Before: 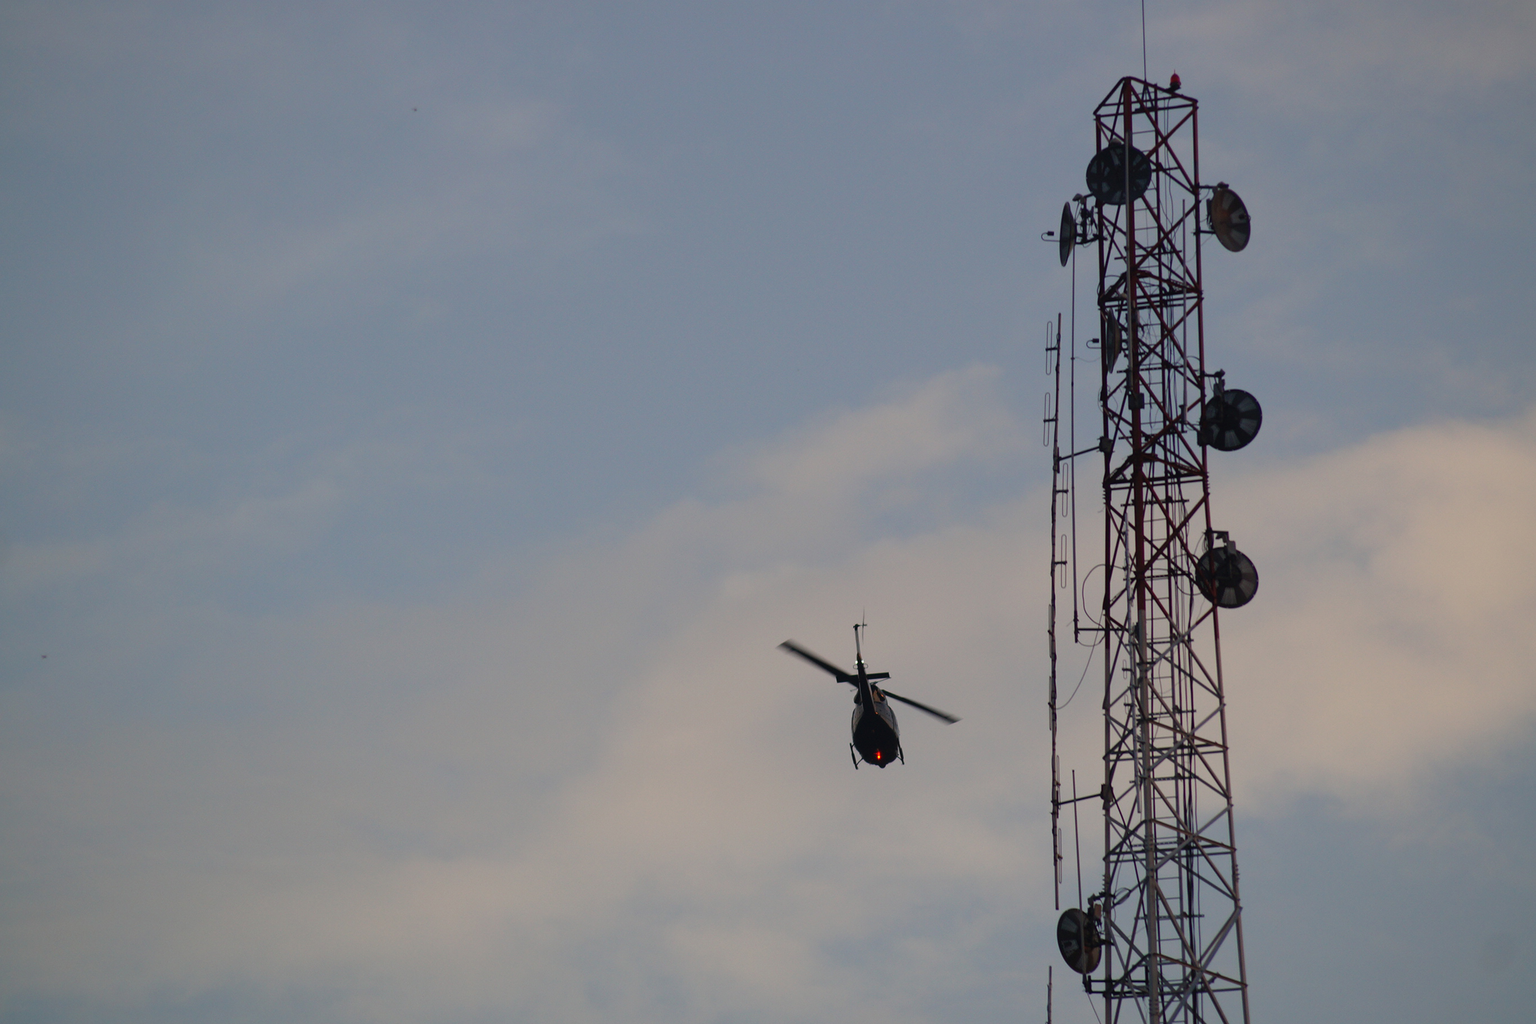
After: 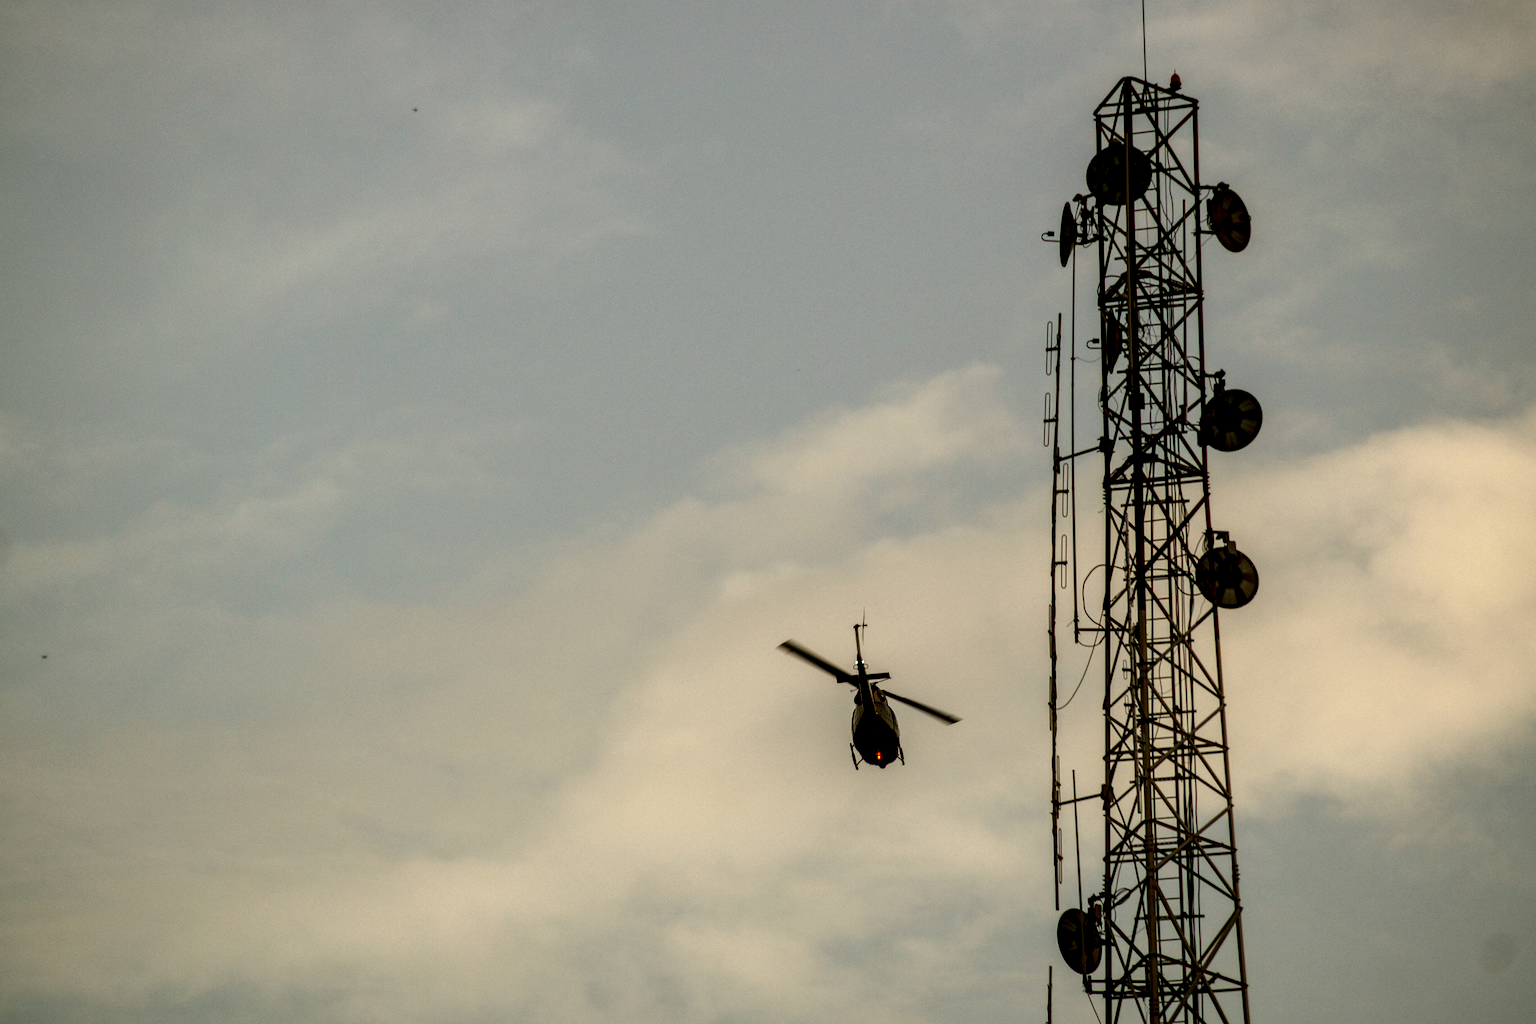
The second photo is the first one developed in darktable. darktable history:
local contrast: highlights 22%, shadows 70%, detail 170%
color correction: highlights a* -1.22, highlights b* 10.17, shadows a* 0.507, shadows b* 19.1
tone equalizer: -8 EV -0.713 EV, -7 EV -0.666 EV, -6 EV -0.578 EV, -5 EV -0.417 EV, -3 EV 0.366 EV, -2 EV 0.6 EV, -1 EV 0.677 EV, +0 EV 0.739 EV, edges refinement/feathering 500, mask exposure compensation -1.57 EV, preserve details no
